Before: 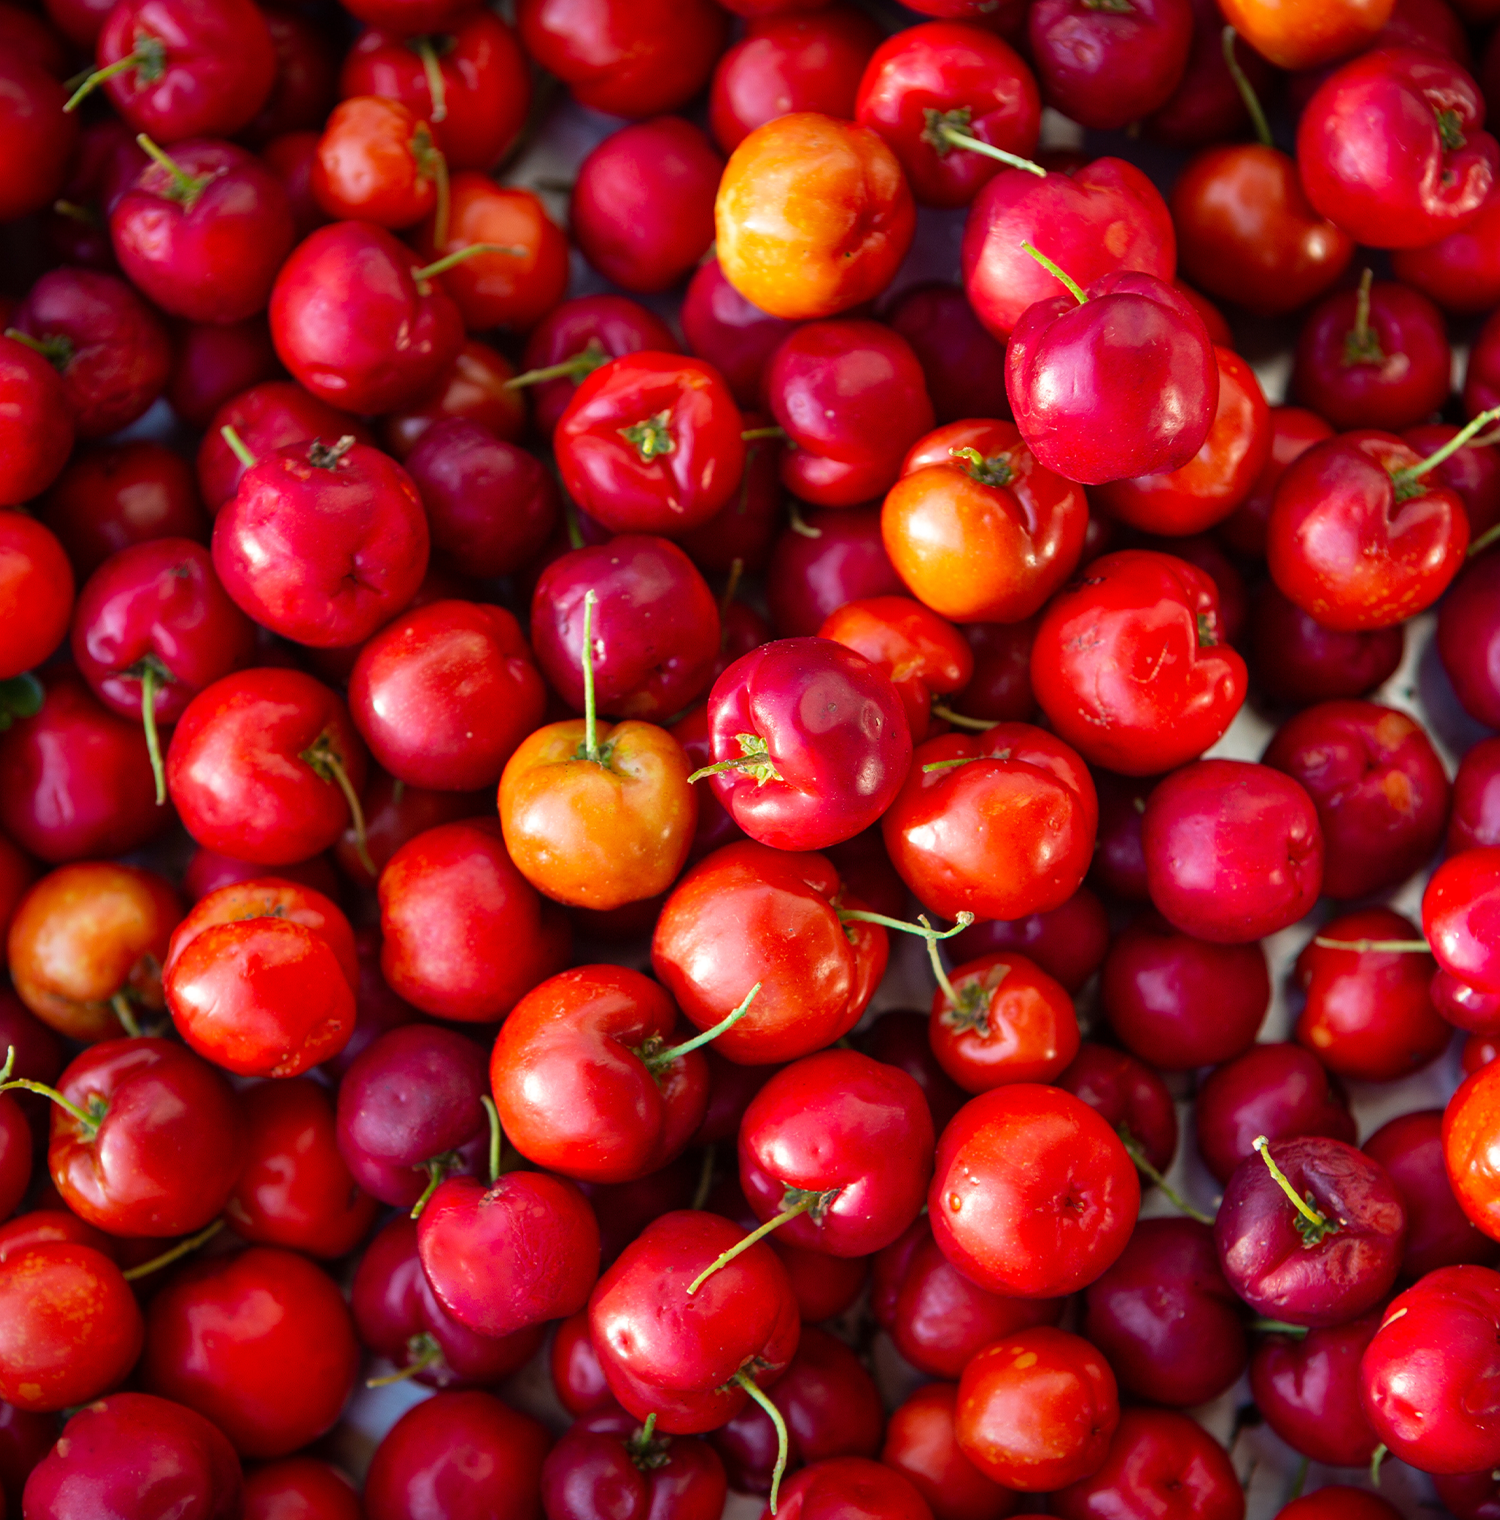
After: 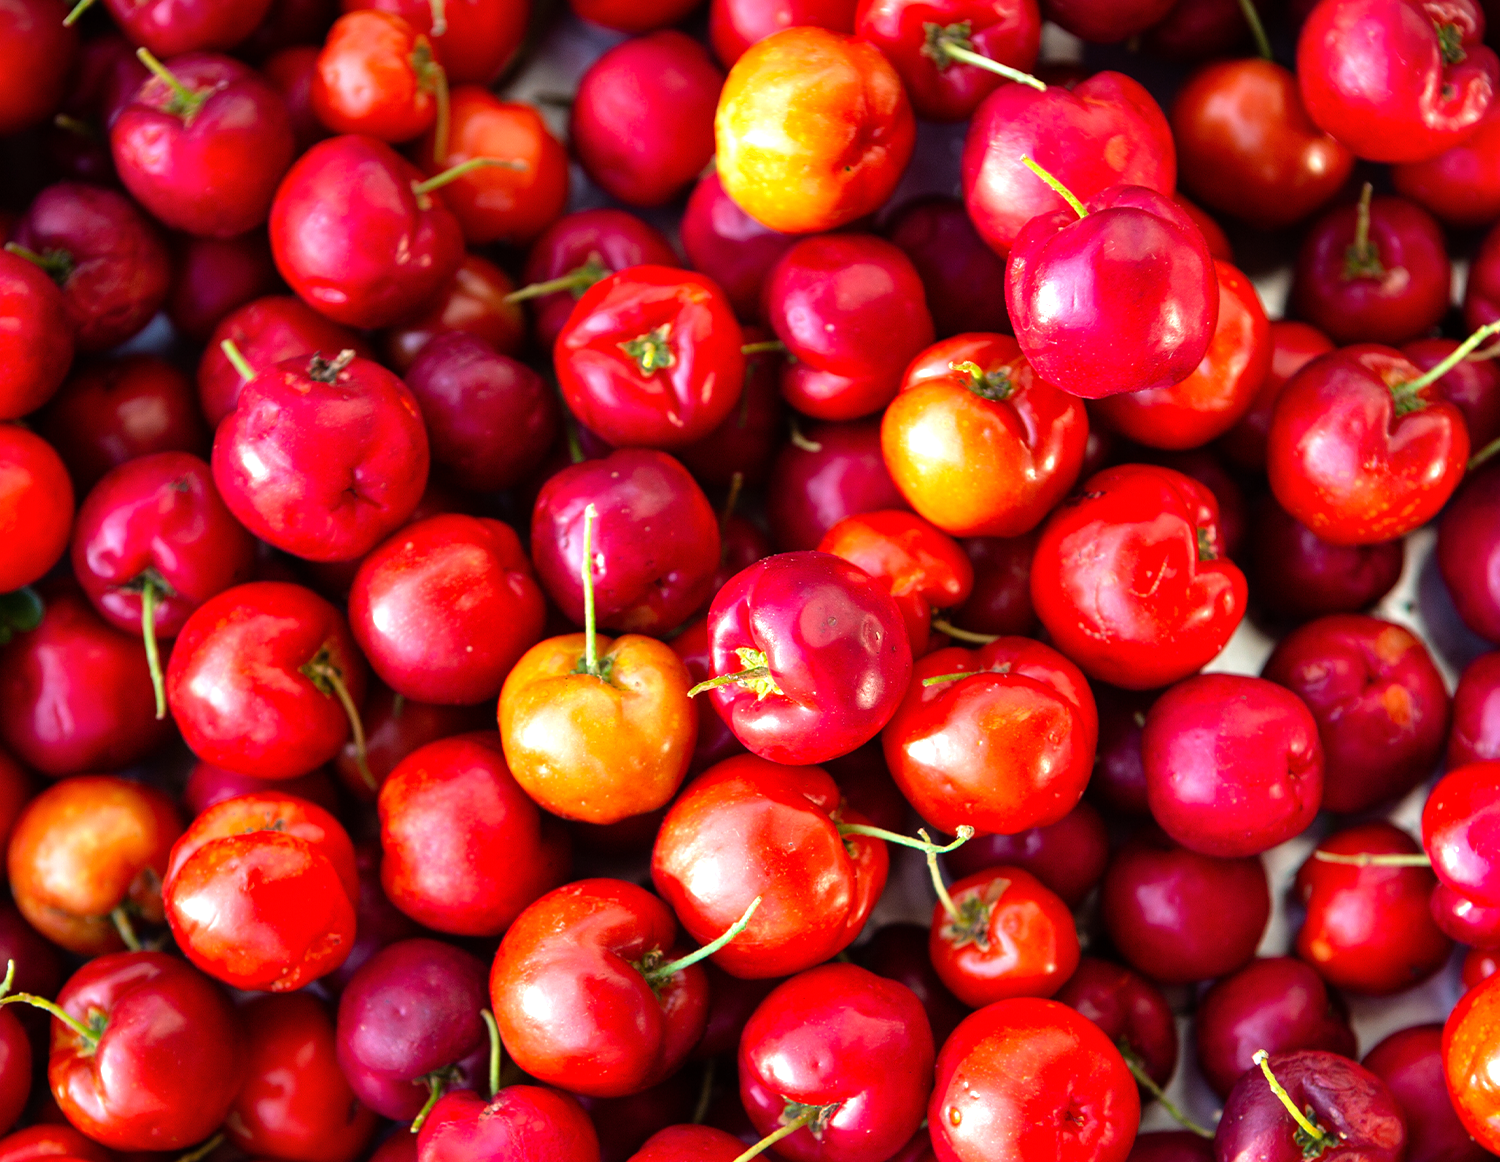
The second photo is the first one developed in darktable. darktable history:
crop: top 5.691%, bottom 17.856%
shadows and highlights: radius 105.94, shadows 24.03, highlights -58.96, low approximation 0.01, soften with gaussian
tone equalizer: -8 EV -0.732 EV, -7 EV -0.674 EV, -6 EV -0.577 EV, -5 EV -0.41 EV, -3 EV 0.393 EV, -2 EV 0.6 EV, -1 EV 0.675 EV, +0 EV 0.768 EV
